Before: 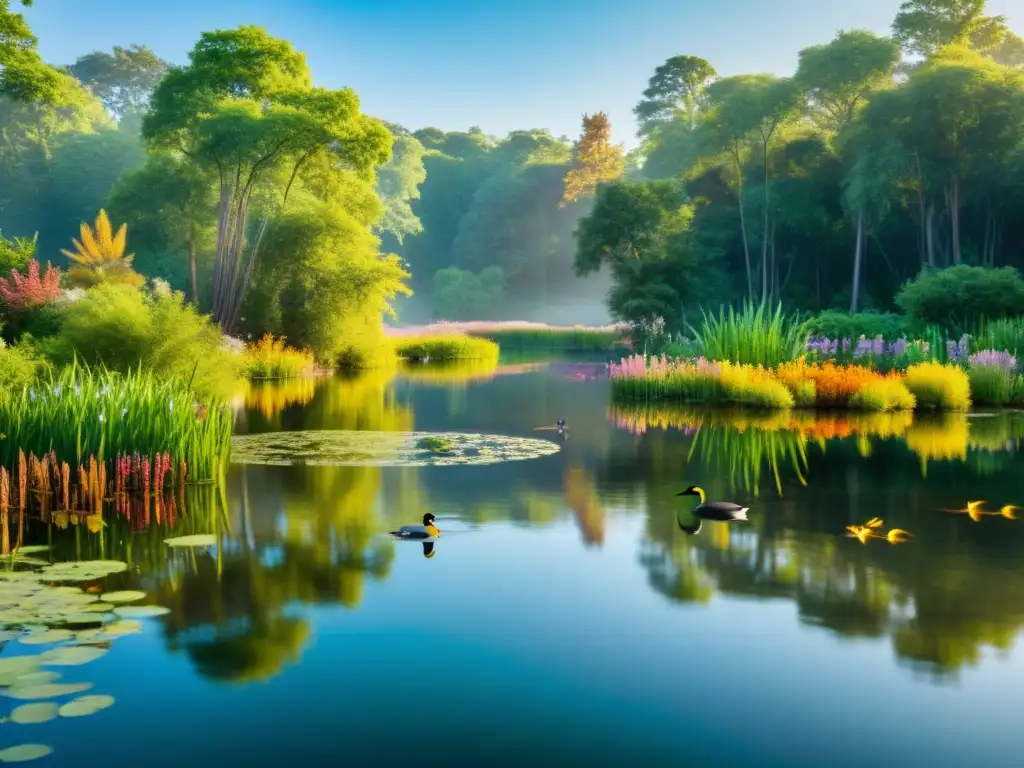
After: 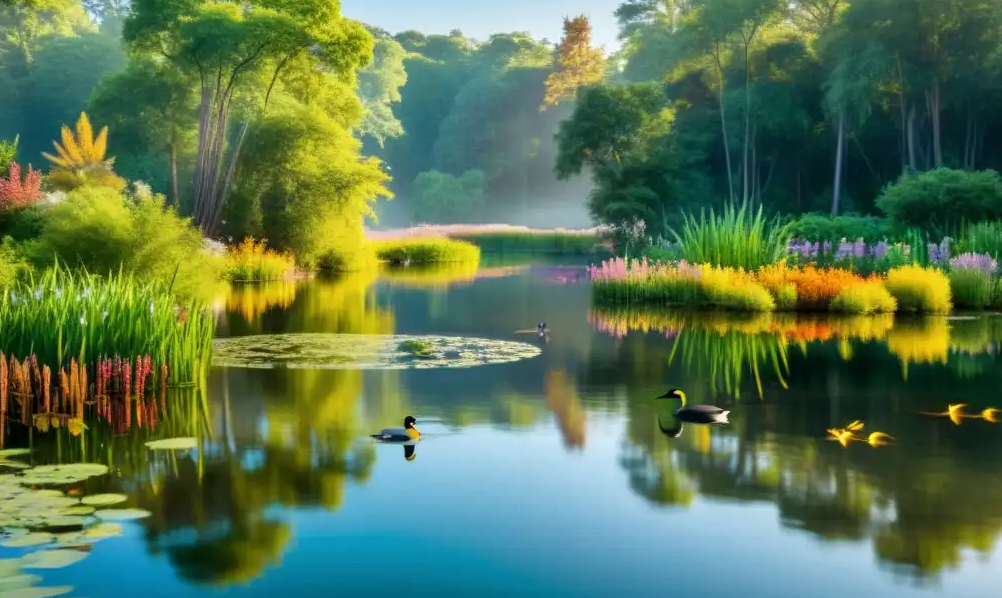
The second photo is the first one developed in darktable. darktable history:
crop and rotate: left 1.858%, top 12.725%, right 0.264%, bottom 9.399%
local contrast: highlights 101%, shadows 100%, detail 119%, midtone range 0.2
